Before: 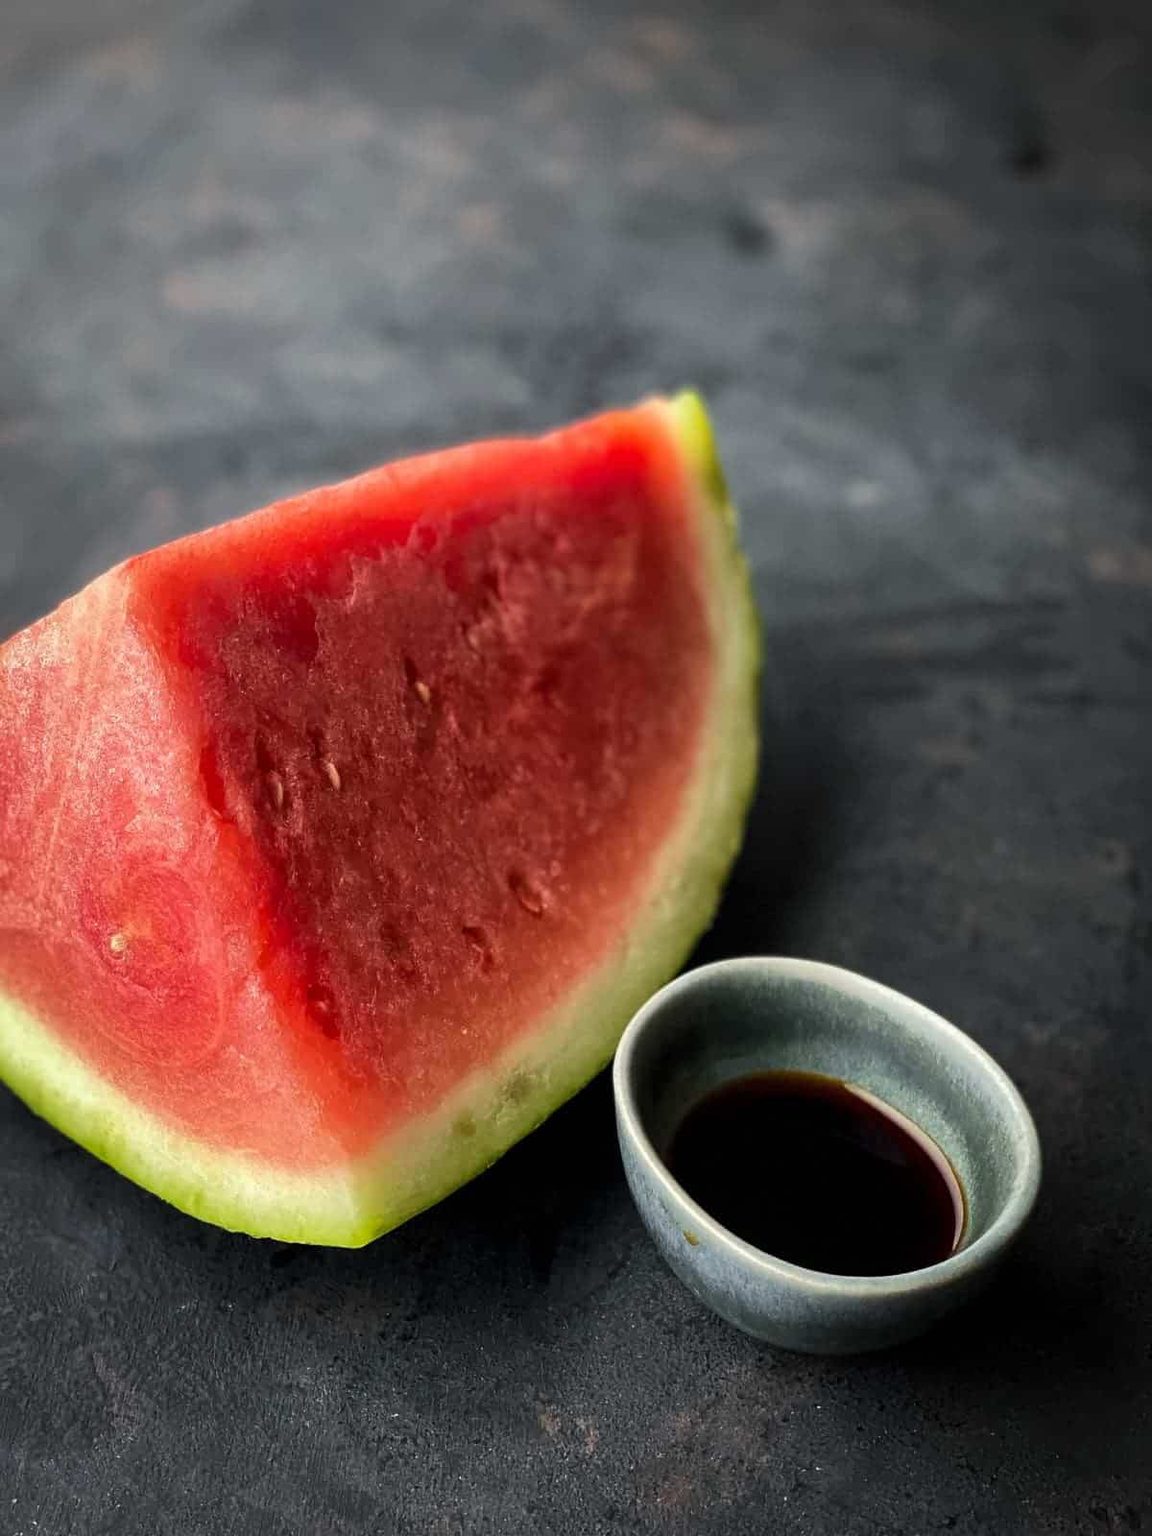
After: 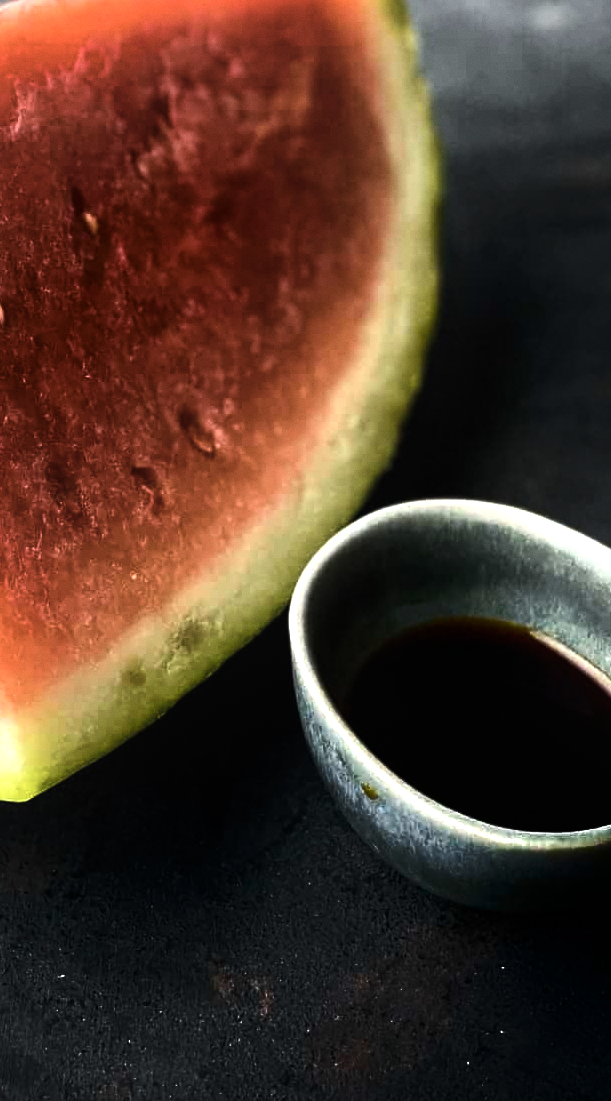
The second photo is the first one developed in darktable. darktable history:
tone equalizer: -8 EV -1.08 EV, -7 EV -1.01 EV, -6 EV -0.867 EV, -5 EV -0.578 EV, -3 EV 0.578 EV, -2 EV 0.867 EV, -1 EV 1.01 EV, +0 EV 1.08 EV, edges refinement/feathering 500, mask exposure compensation -1.57 EV, preserve details no
shadows and highlights: shadows -88.03, highlights -35.45, shadows color adjustment 99.15%, highlights color adjustment 0%, soften with gaussian
crop and rotate: left 29.237%, top 31.152%, right 19.807%
white balance: emerald 1
color balance rgb: perceptual saturation grading › global saturation 30%, global vibrance 20%
contrast brightness saturation: contrast -0.05, saturation -0.41
local contrast: mode bilateral grid, contrast 20, coarseness 50, detail 120%, midtone range 0.2
grain: coarseness 0.09 ISO, strength 10%
